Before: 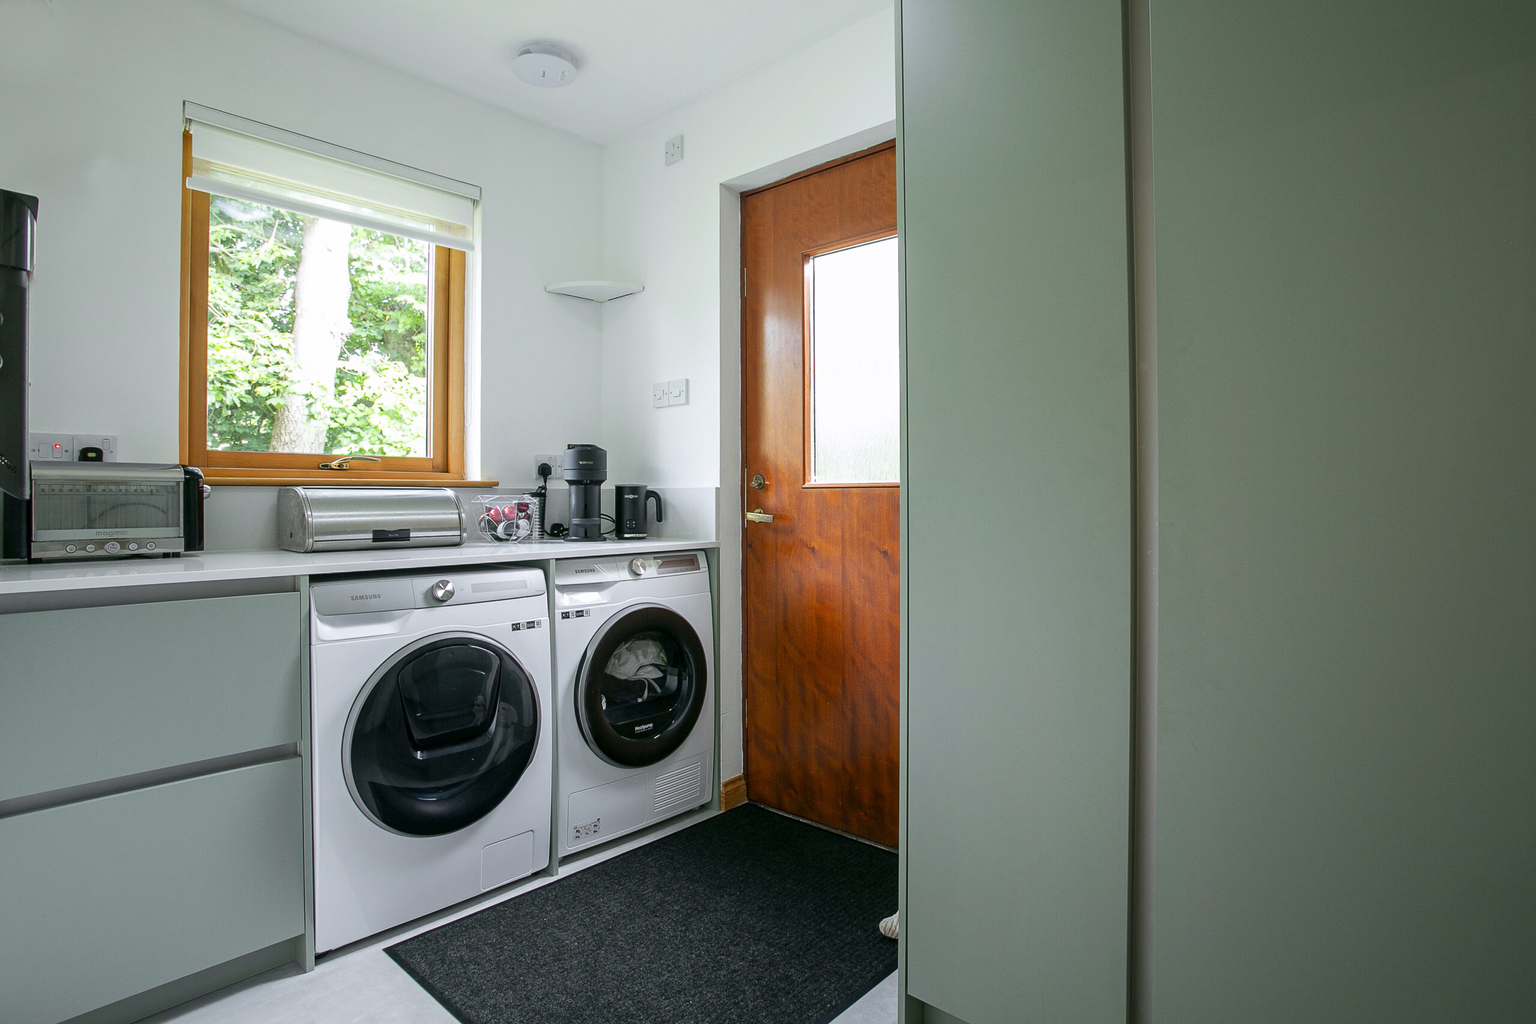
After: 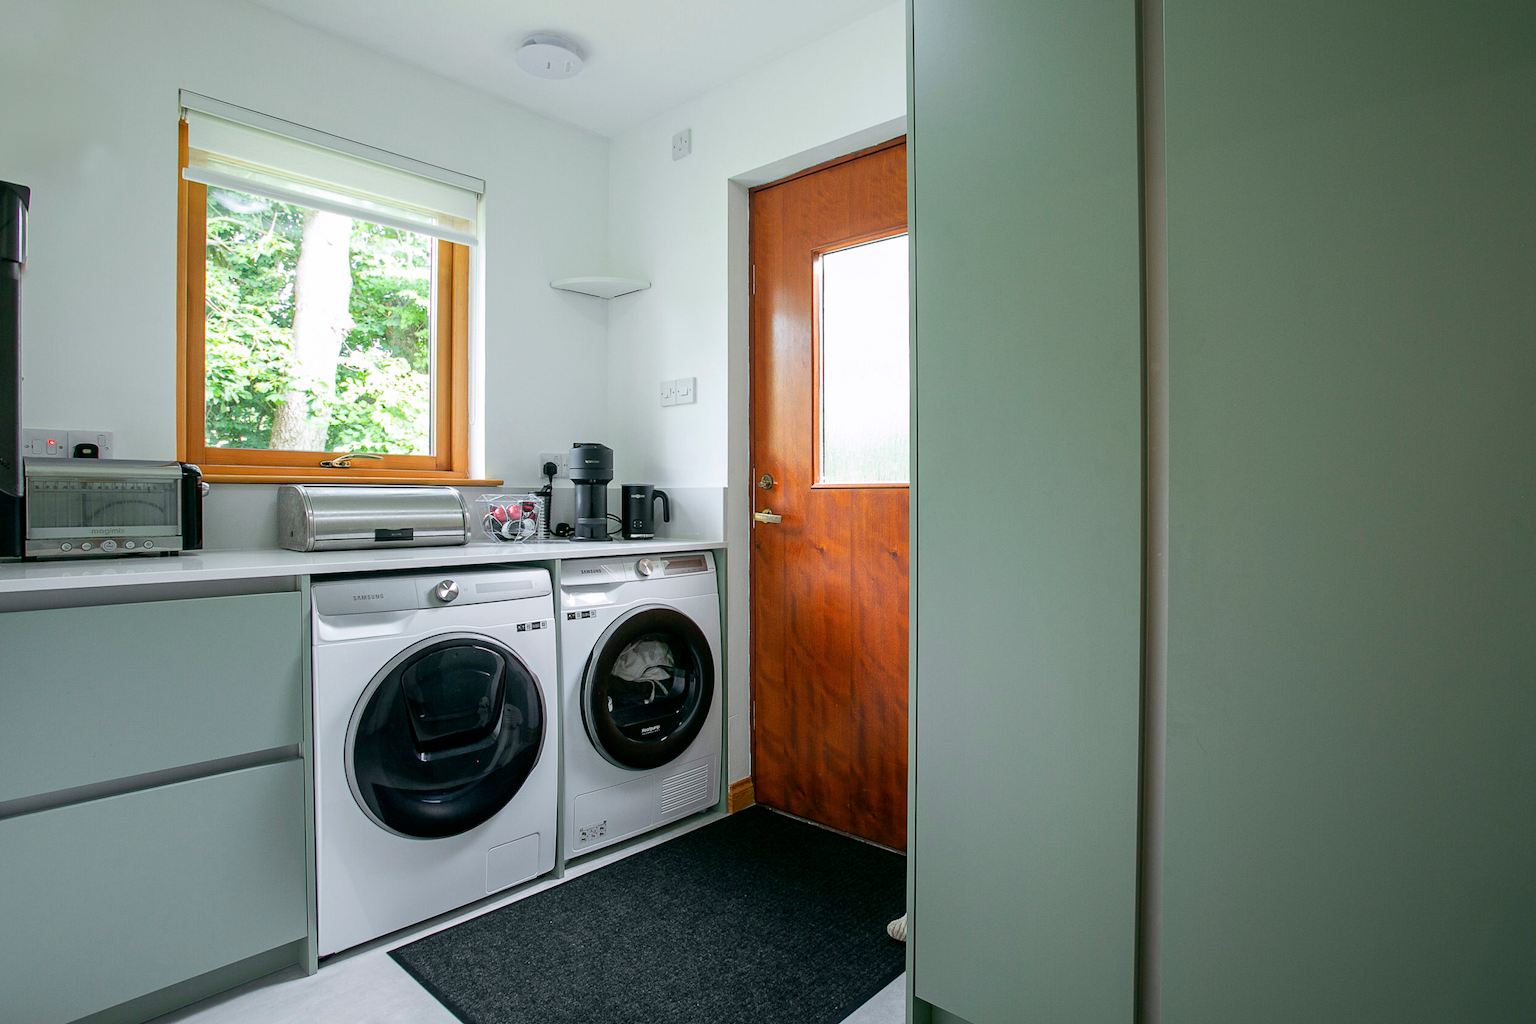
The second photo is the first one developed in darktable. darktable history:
rotate and perspective: rotation 0.174°, lens shift (vertical) 0.013, lens shift (horizontal) 0.019, shear 0.001, automatic cropping original format, crop left 0.007, crop right 0.991, crop top 0.016, crop bottom 0.997
color balance rgb: on, module defaults
